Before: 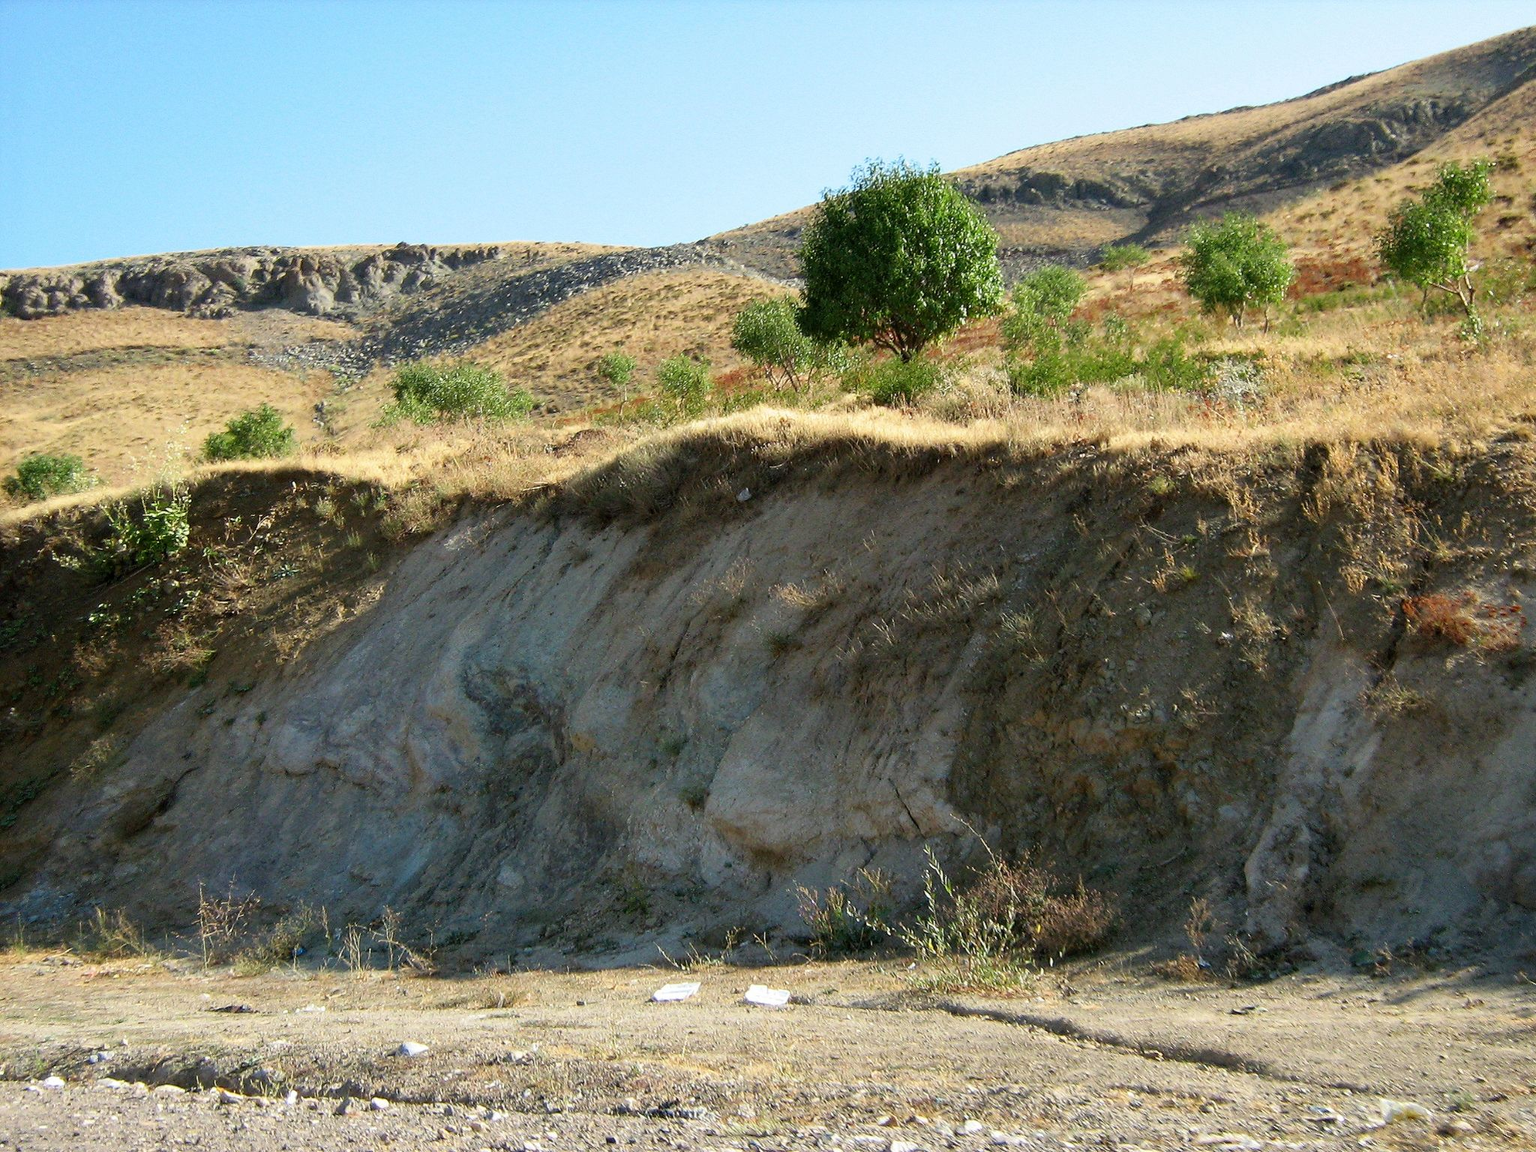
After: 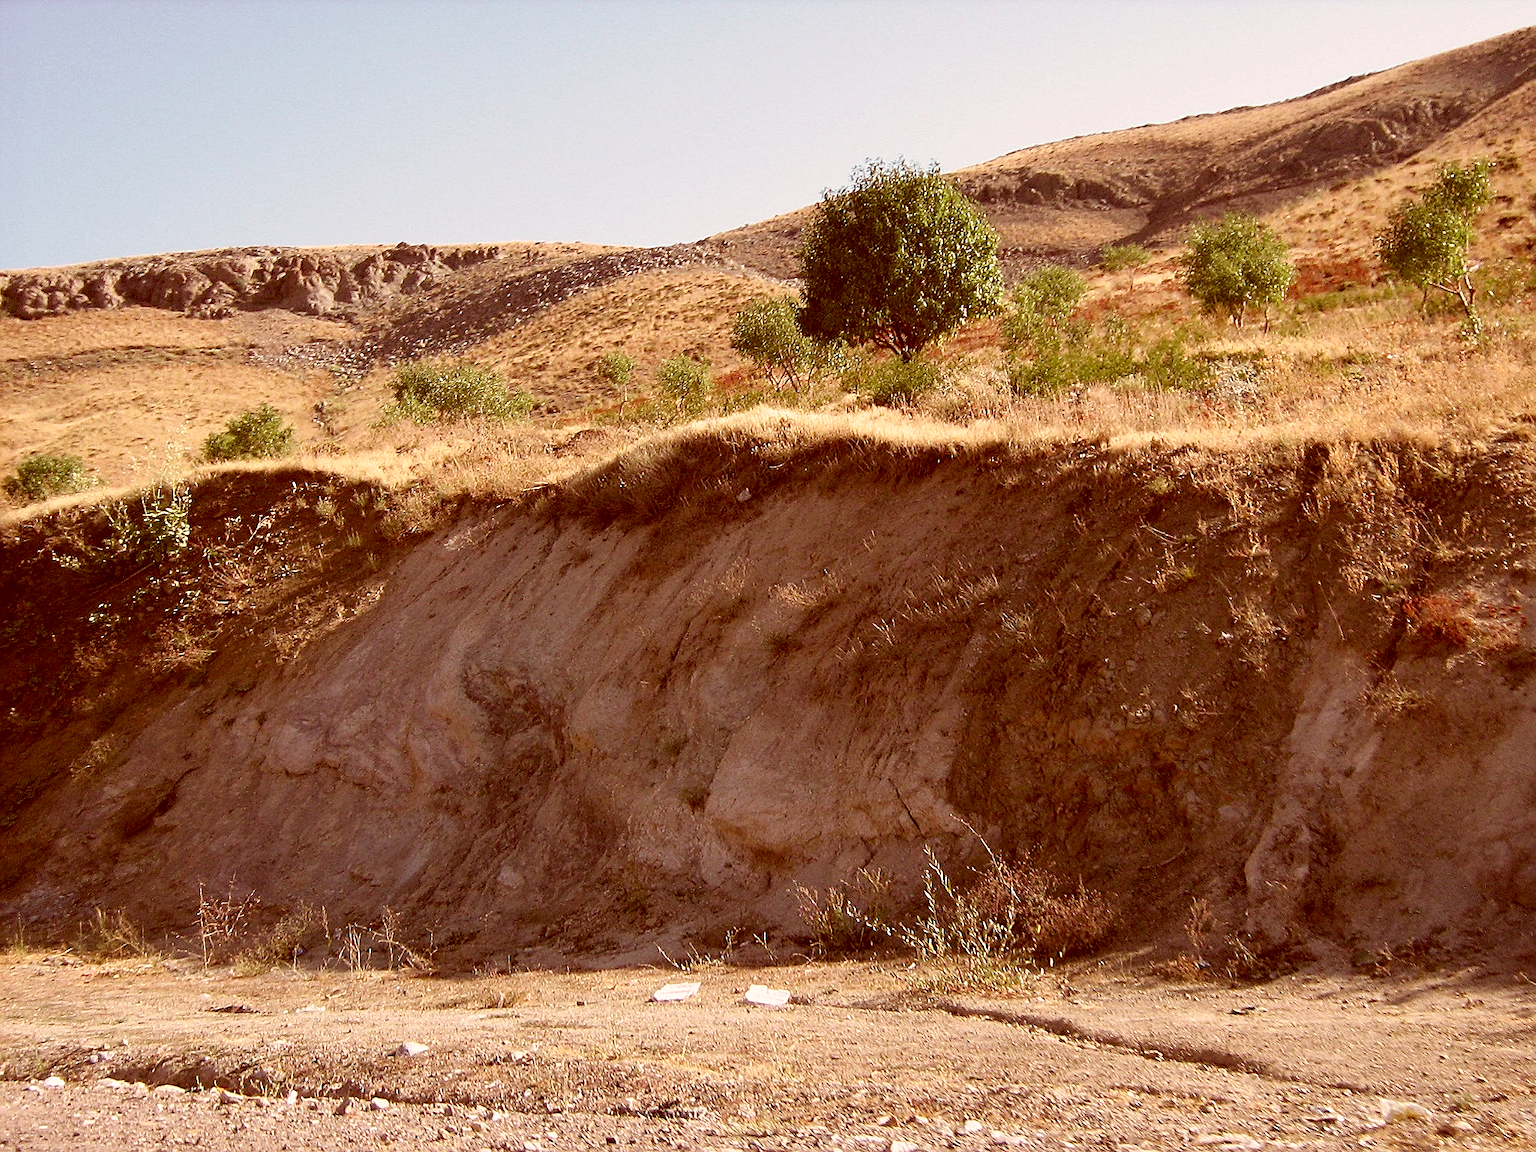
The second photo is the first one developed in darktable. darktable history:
color correction: highlights a* 9.18, highlights b* 8.98, shadows a* 39.83, shadows b* 39.75, saturation 0.797
sharpen: on, module defaults
